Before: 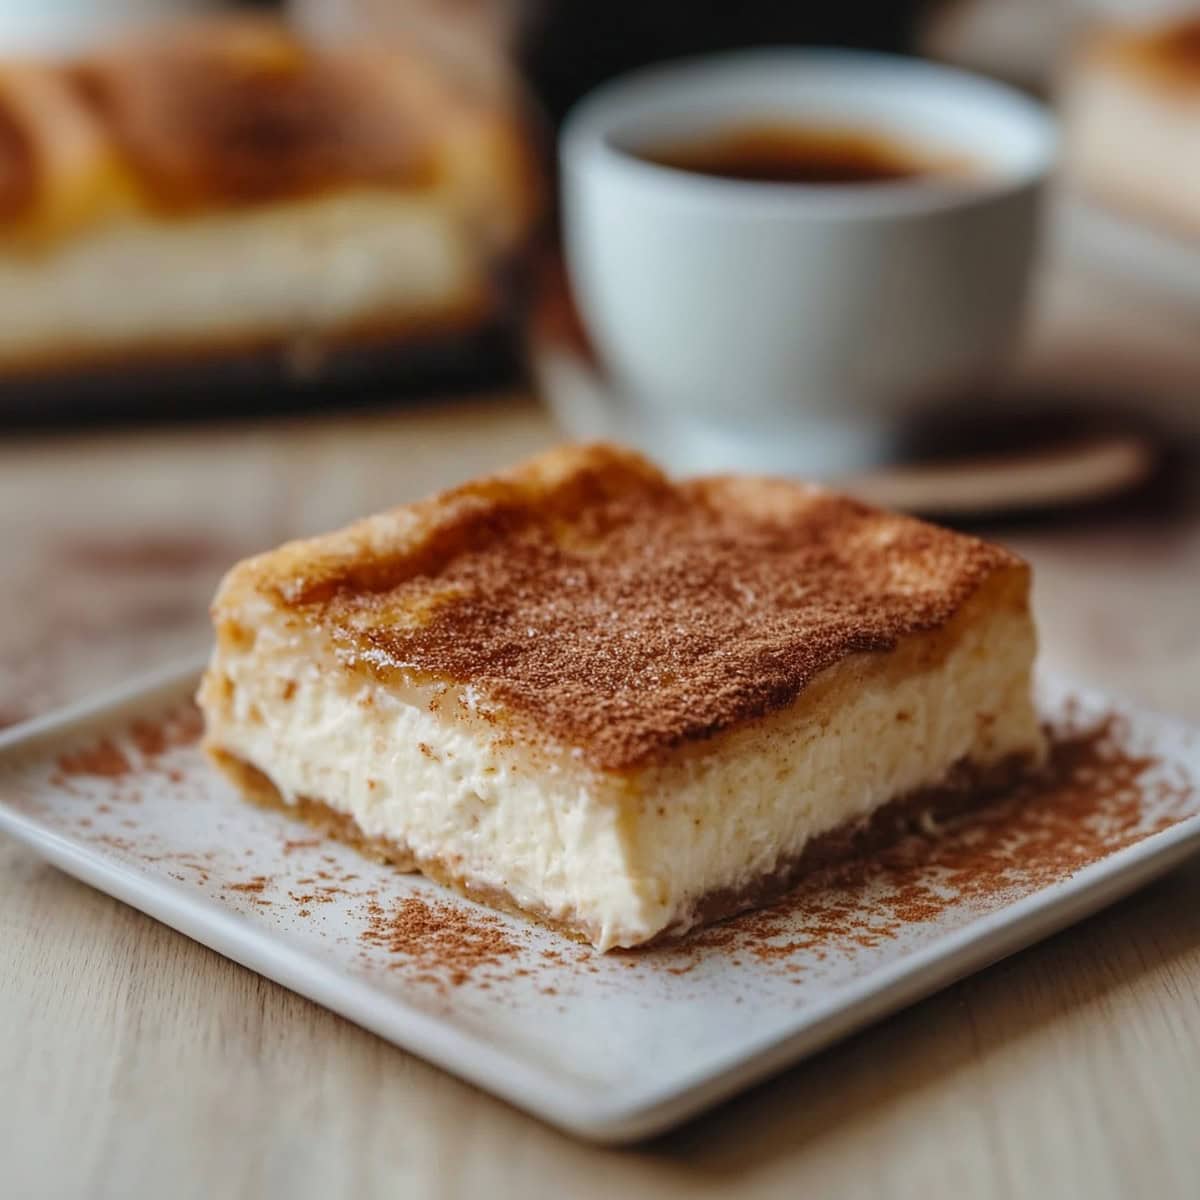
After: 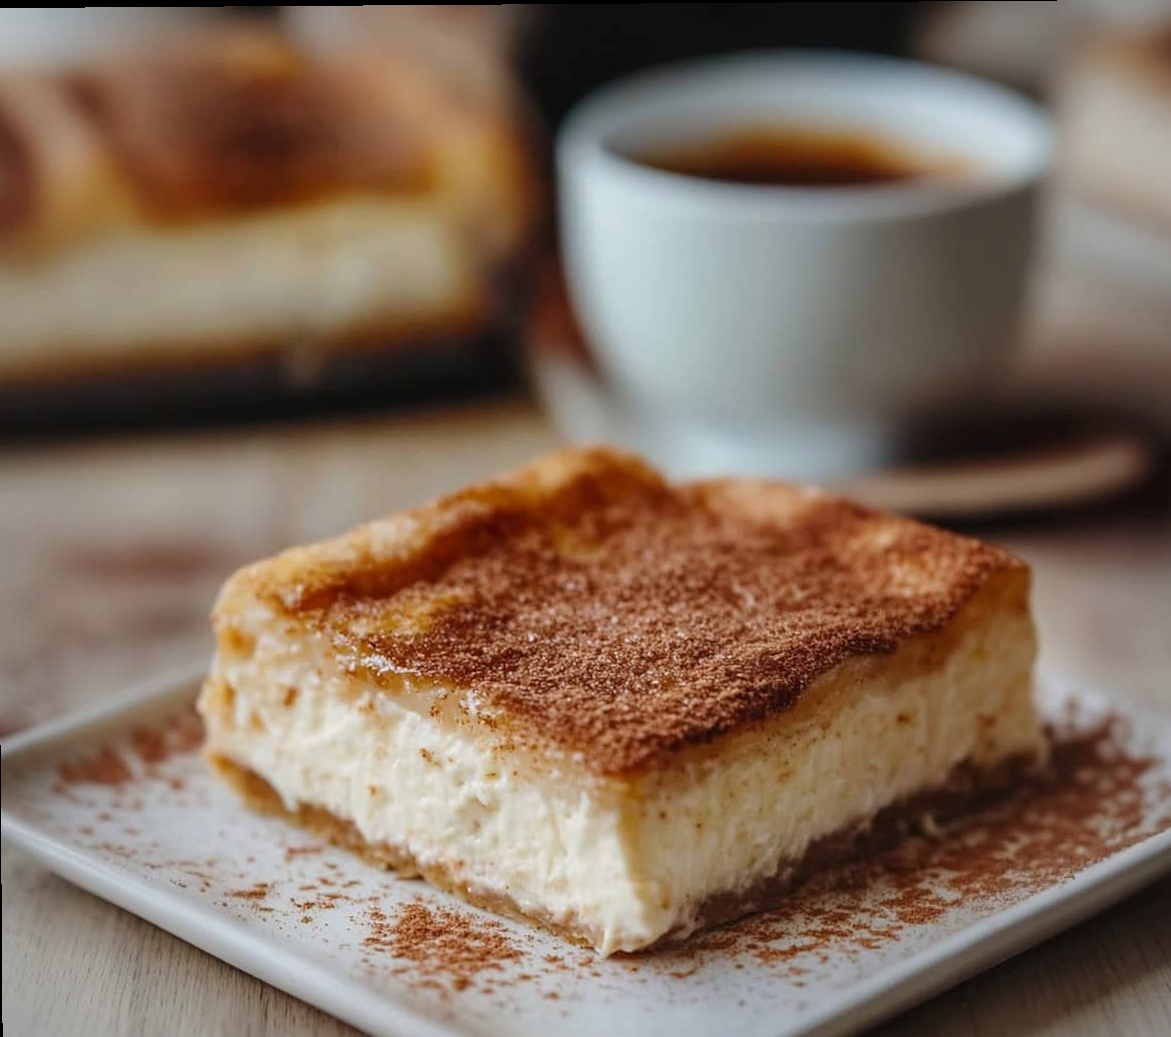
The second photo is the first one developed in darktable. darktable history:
crop and rotate: angle 0.413°, left 0.394%, right 2.661%, bottom 14.138%
vignetting: fall-off radius 60.95%, brightness -0.335
